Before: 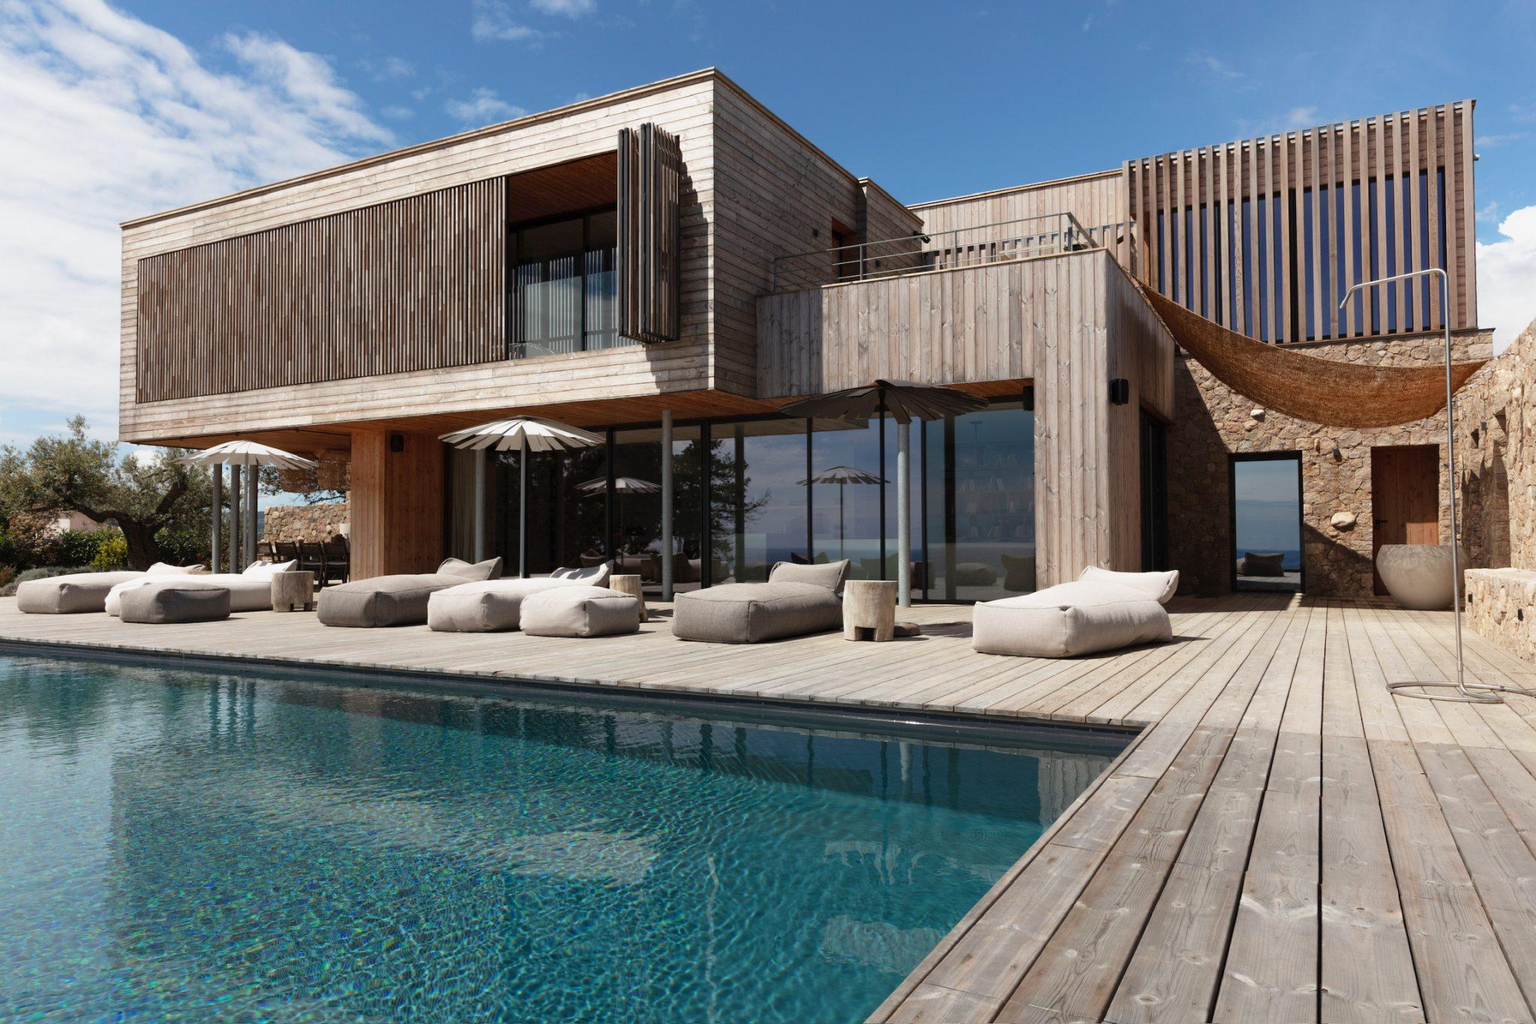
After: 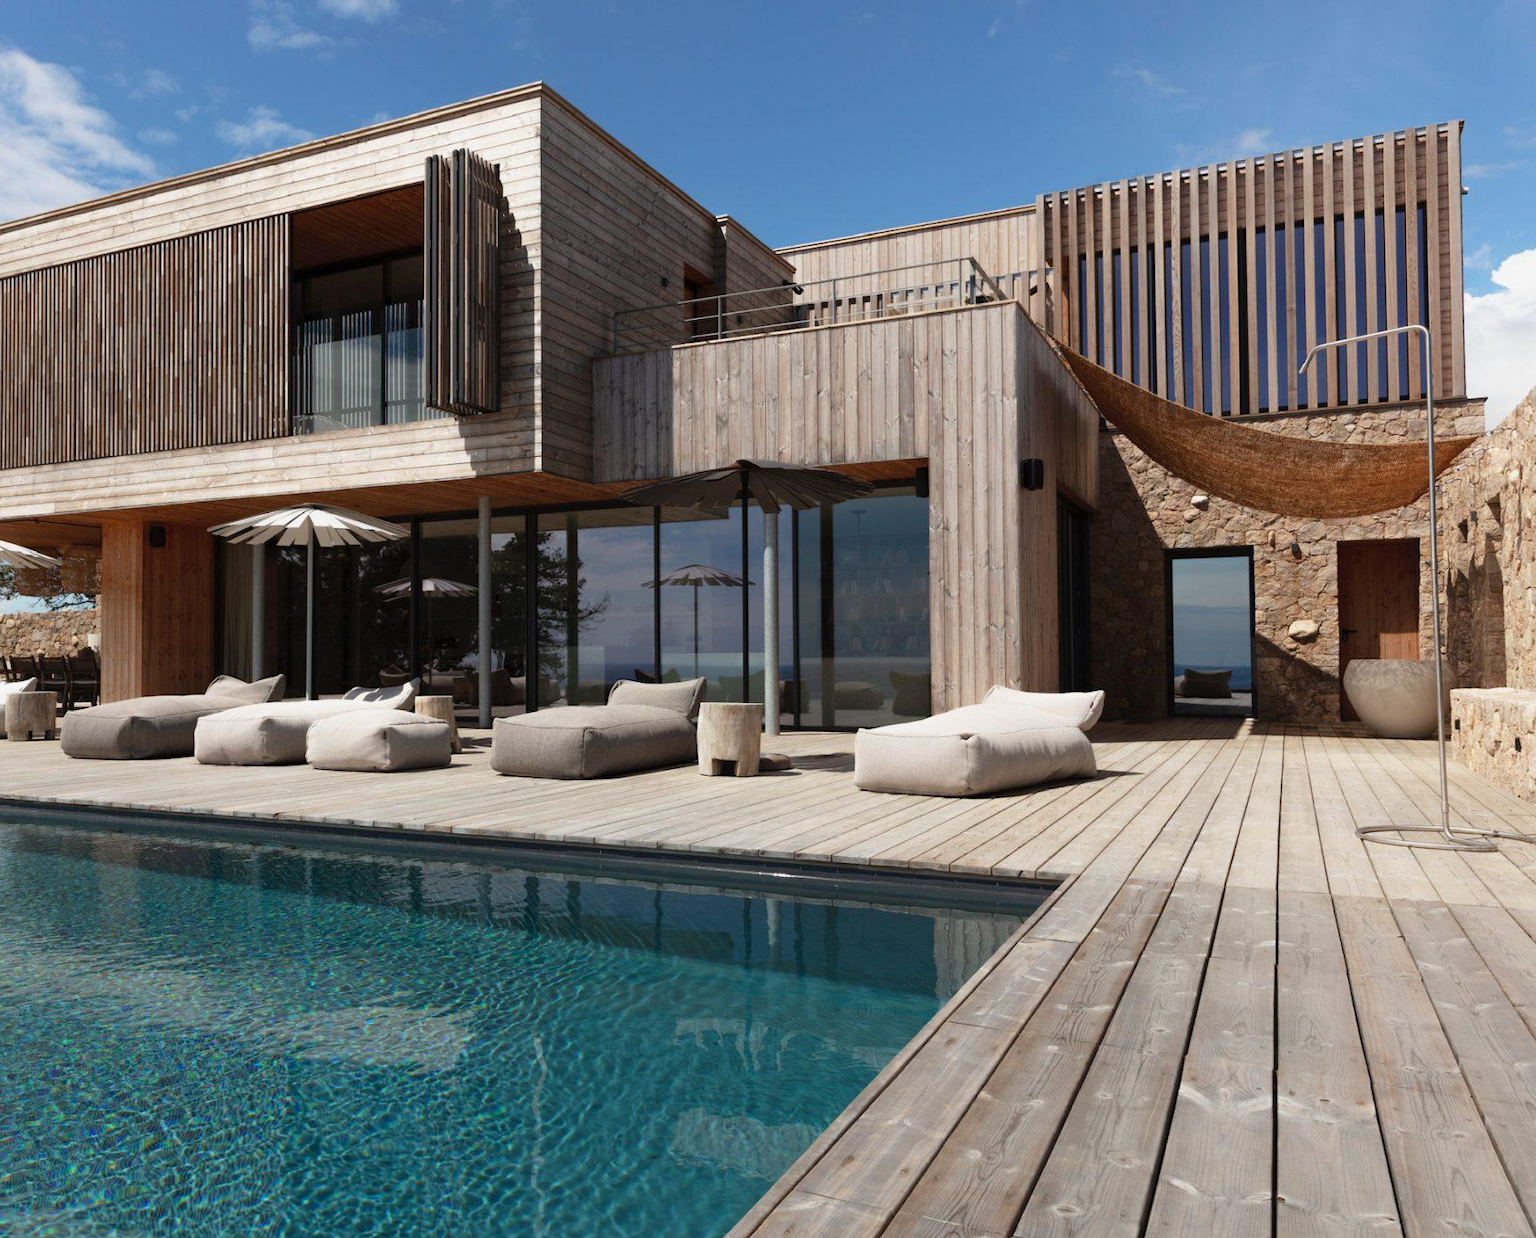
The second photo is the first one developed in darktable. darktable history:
crop: left 17.43%, bottom 0.044%
